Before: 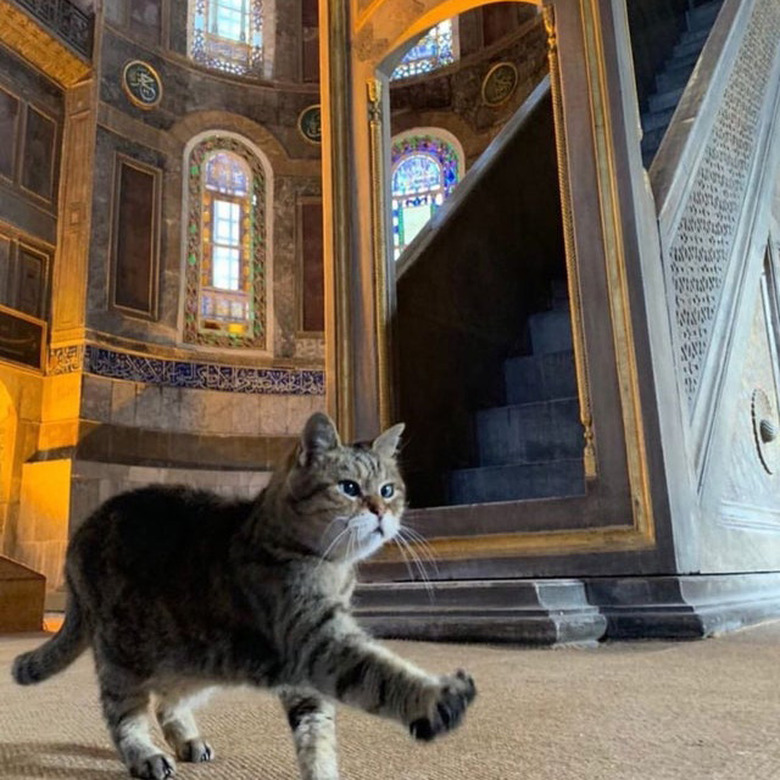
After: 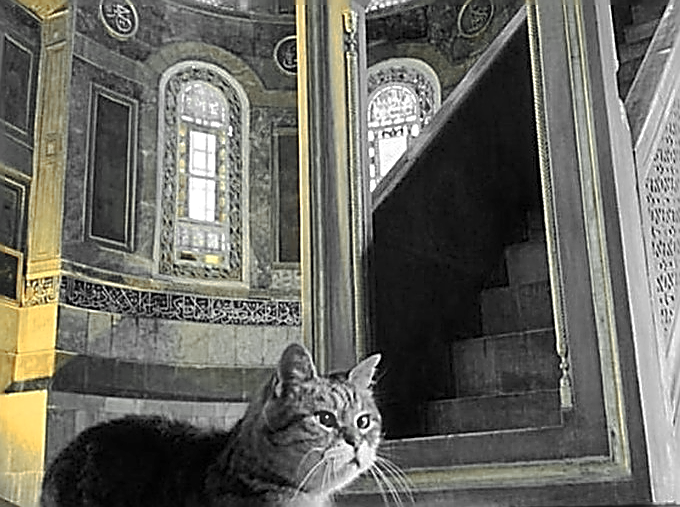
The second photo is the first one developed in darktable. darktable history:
base curve: curves: ch0 [(0, 0) (0.262, 0.32) (0.722, 0.705) (1, 1)], preserve colors none
color zones: curves: ch0 [(0, 0.447) (0.184, 0.543) (0.323, 0.476) (0.429, 0.445) (0.571, 0.443) (0.714, 0.451) (0.857, 0.452) (1, 0.447)]; ch1 [(0, 0.464) (0.176, 0.46) (0.287, 0.177) (0.429, 0.002) (0.571, 0) (0.714, 0) (0.857, 0) (1, 0.464)]
crop: left 3.113%, top 8.913%, right 9.633%, bottom 26.075%
sharpen: amount 1.987
exposure: exposure 0.362 EV, compensate highlight preservation false
haze removal: strength -0.114, adaptive false
color correction: highlights a* -19.3, highlights b* 9.8, shadows a* -20.59, shadows b* -10.15
